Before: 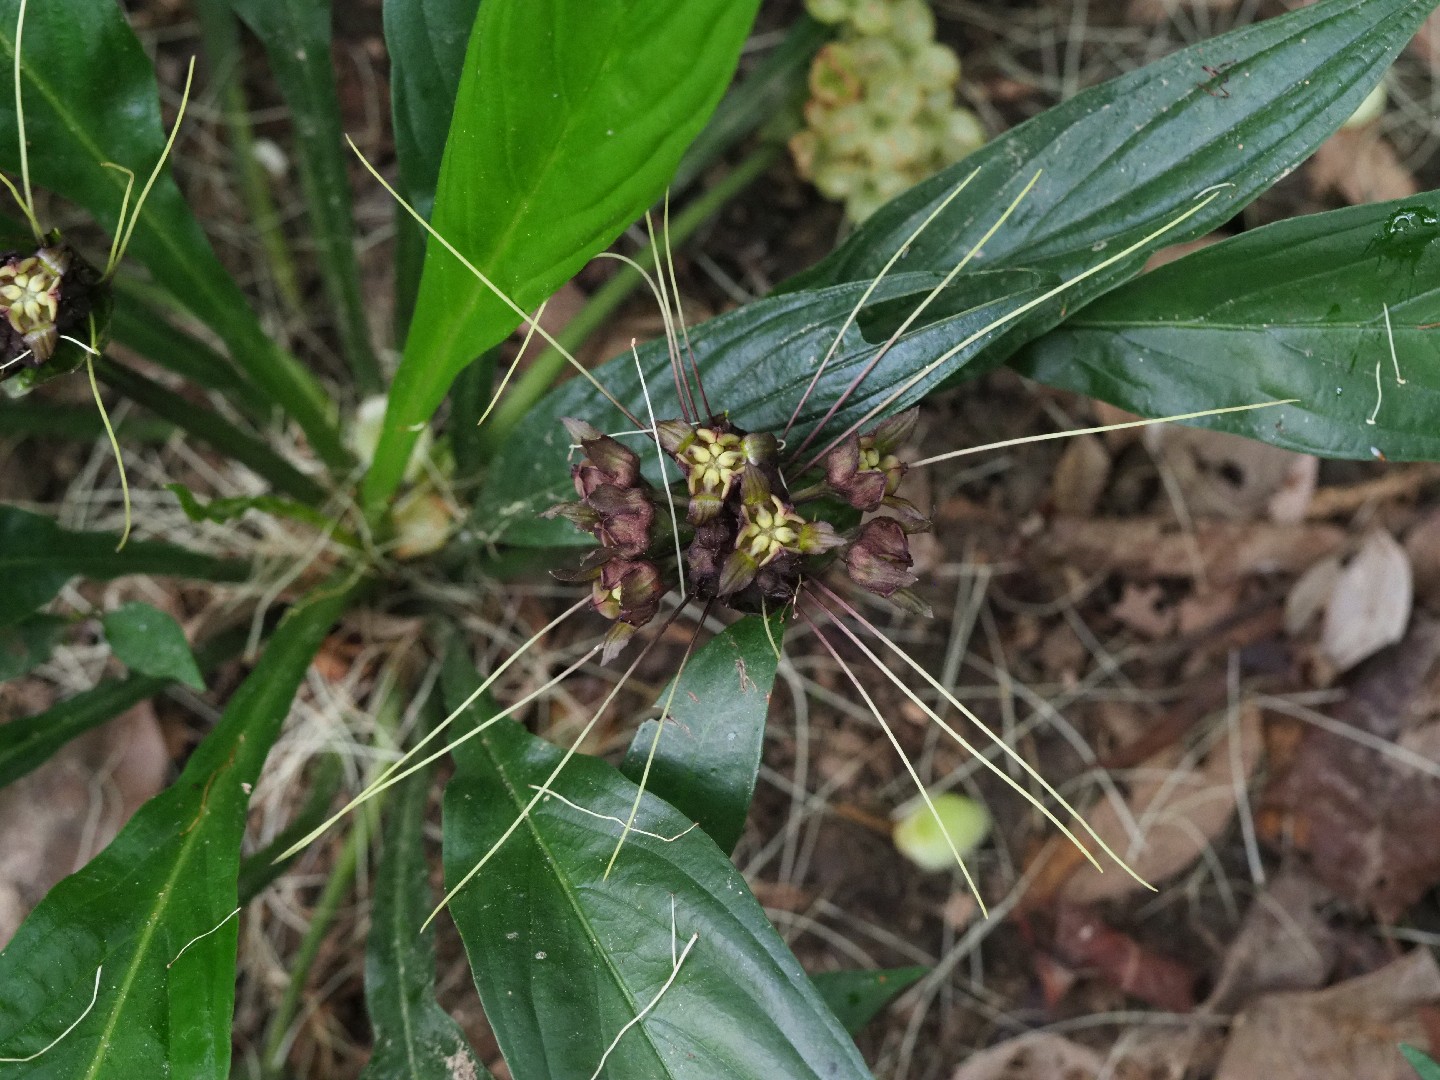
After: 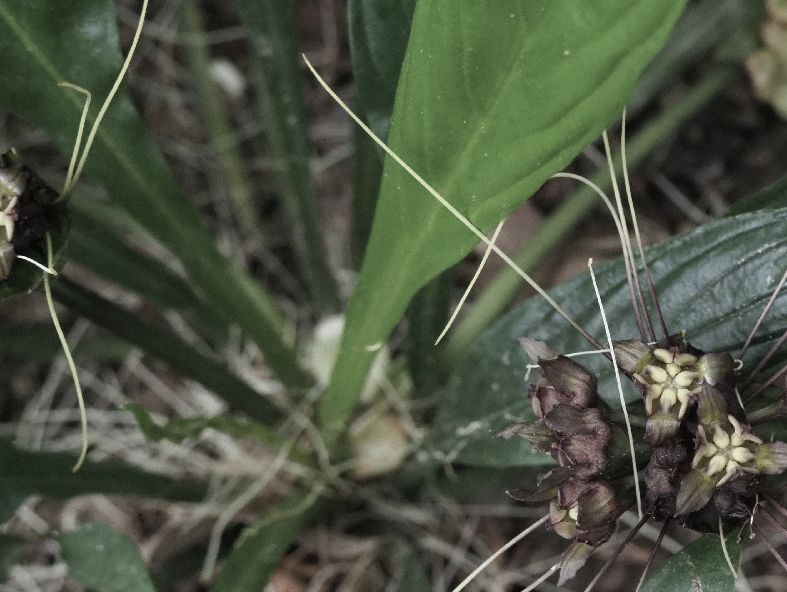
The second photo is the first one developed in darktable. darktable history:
crop and rotate: left 3.047%, top 7.509%, right 42.236%, bottom 37.598%
color correction: saturation 0.5
